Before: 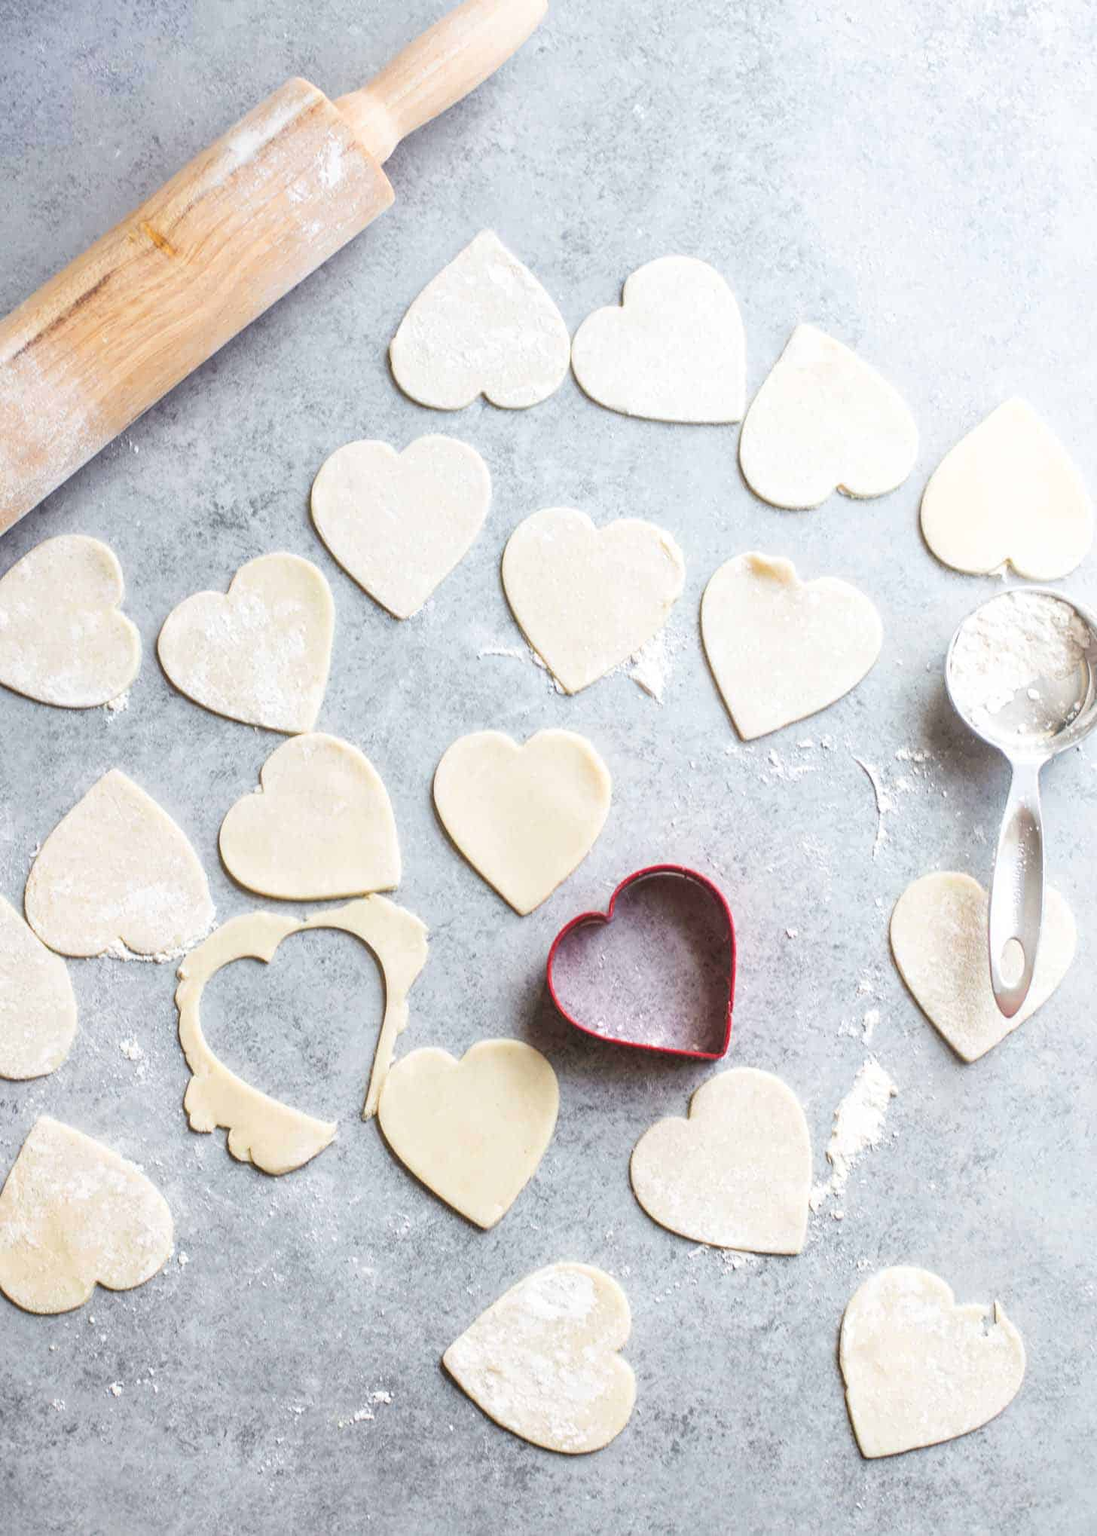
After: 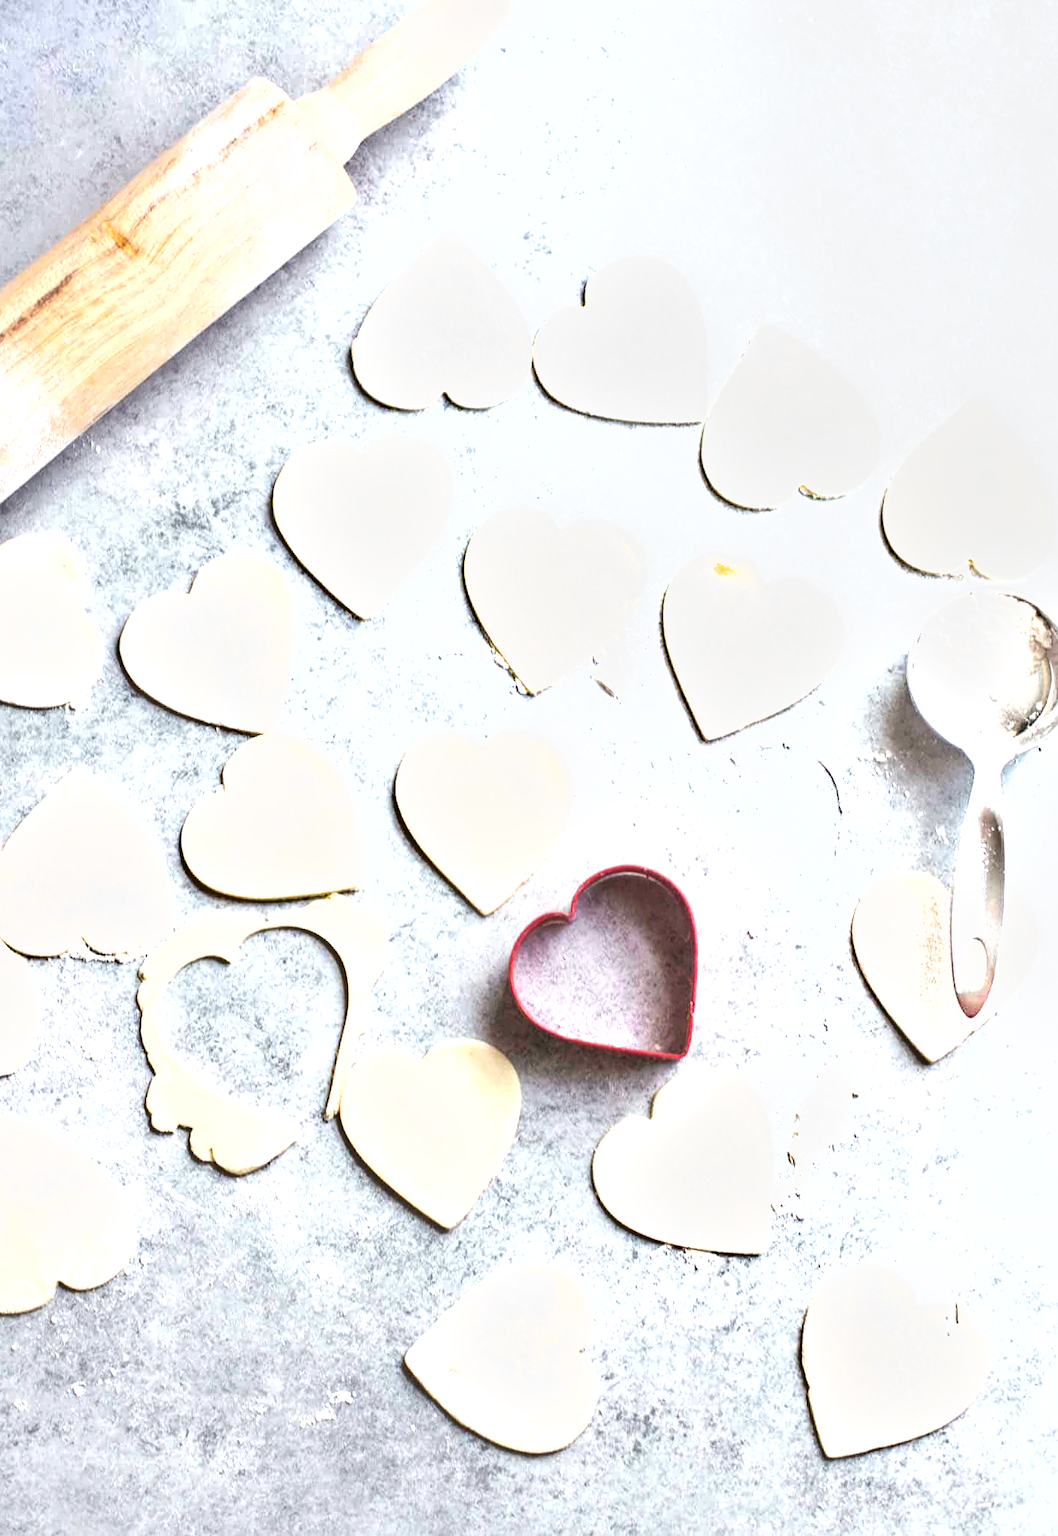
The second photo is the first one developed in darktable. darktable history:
exposure: black level correction 0.001, exposure 0.499 EV, compensate highlight preservation false
crop and rotate: left 3.519%
shadows and highlights: radius 45.81, white point adjustment 6.74, compress 79.93%, soften with gaussian
